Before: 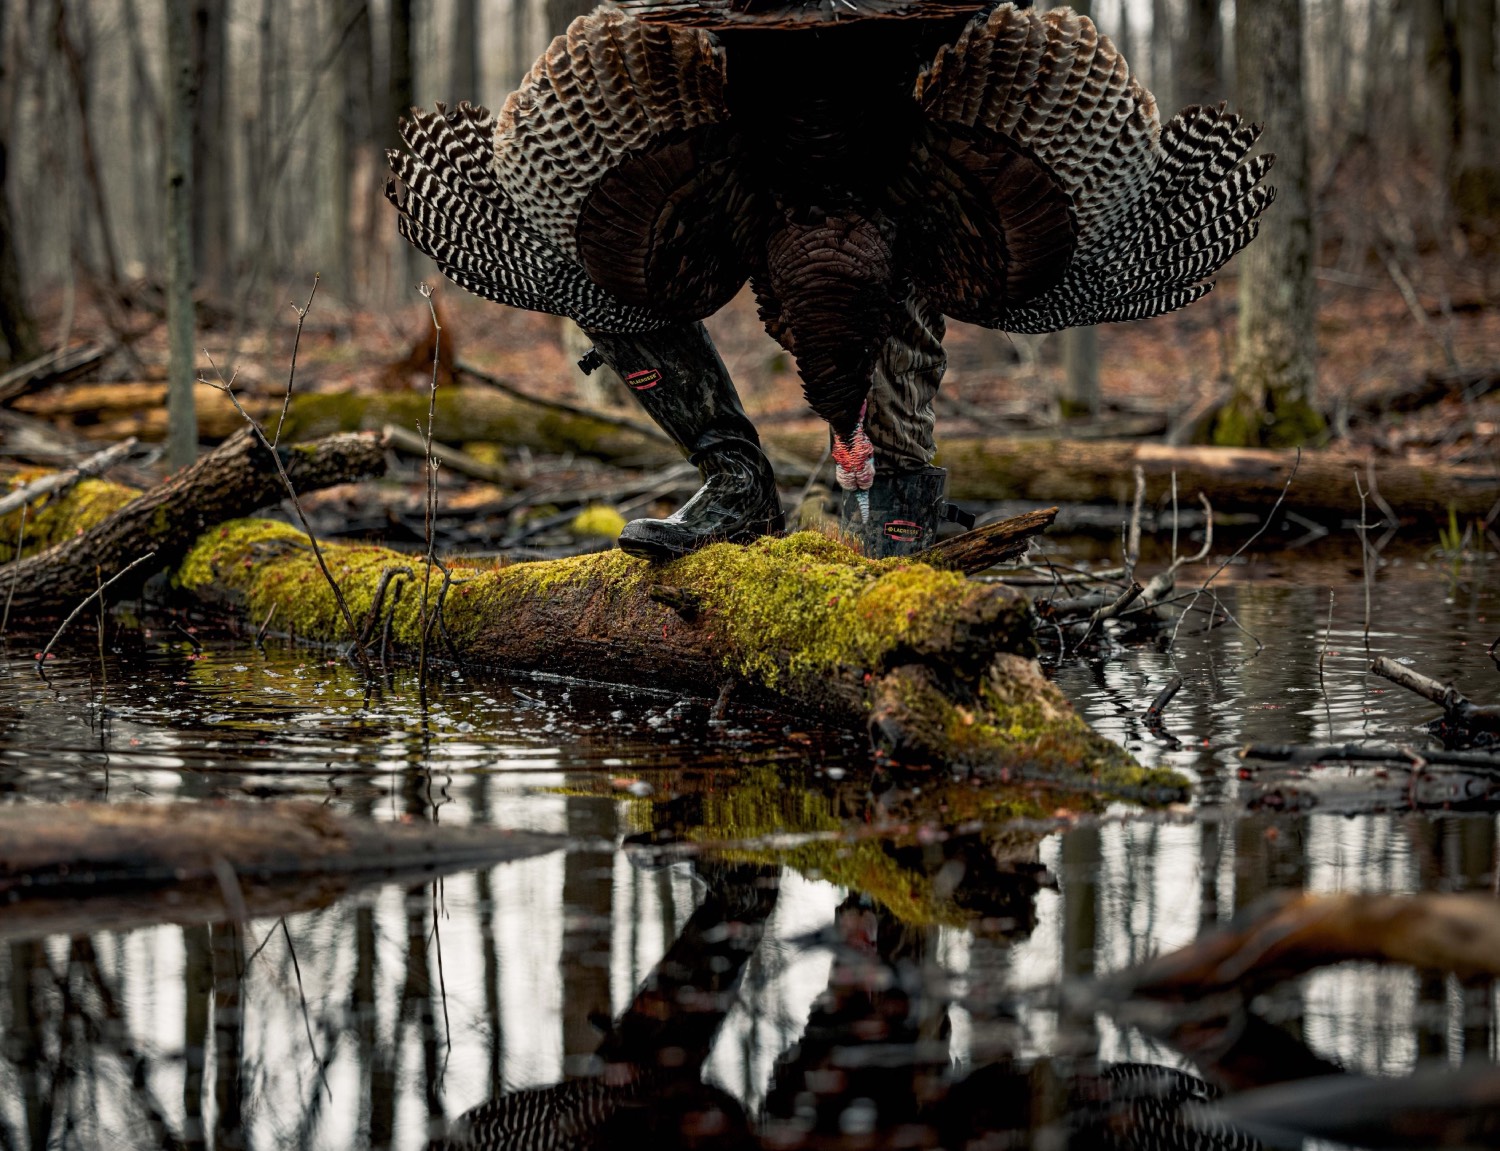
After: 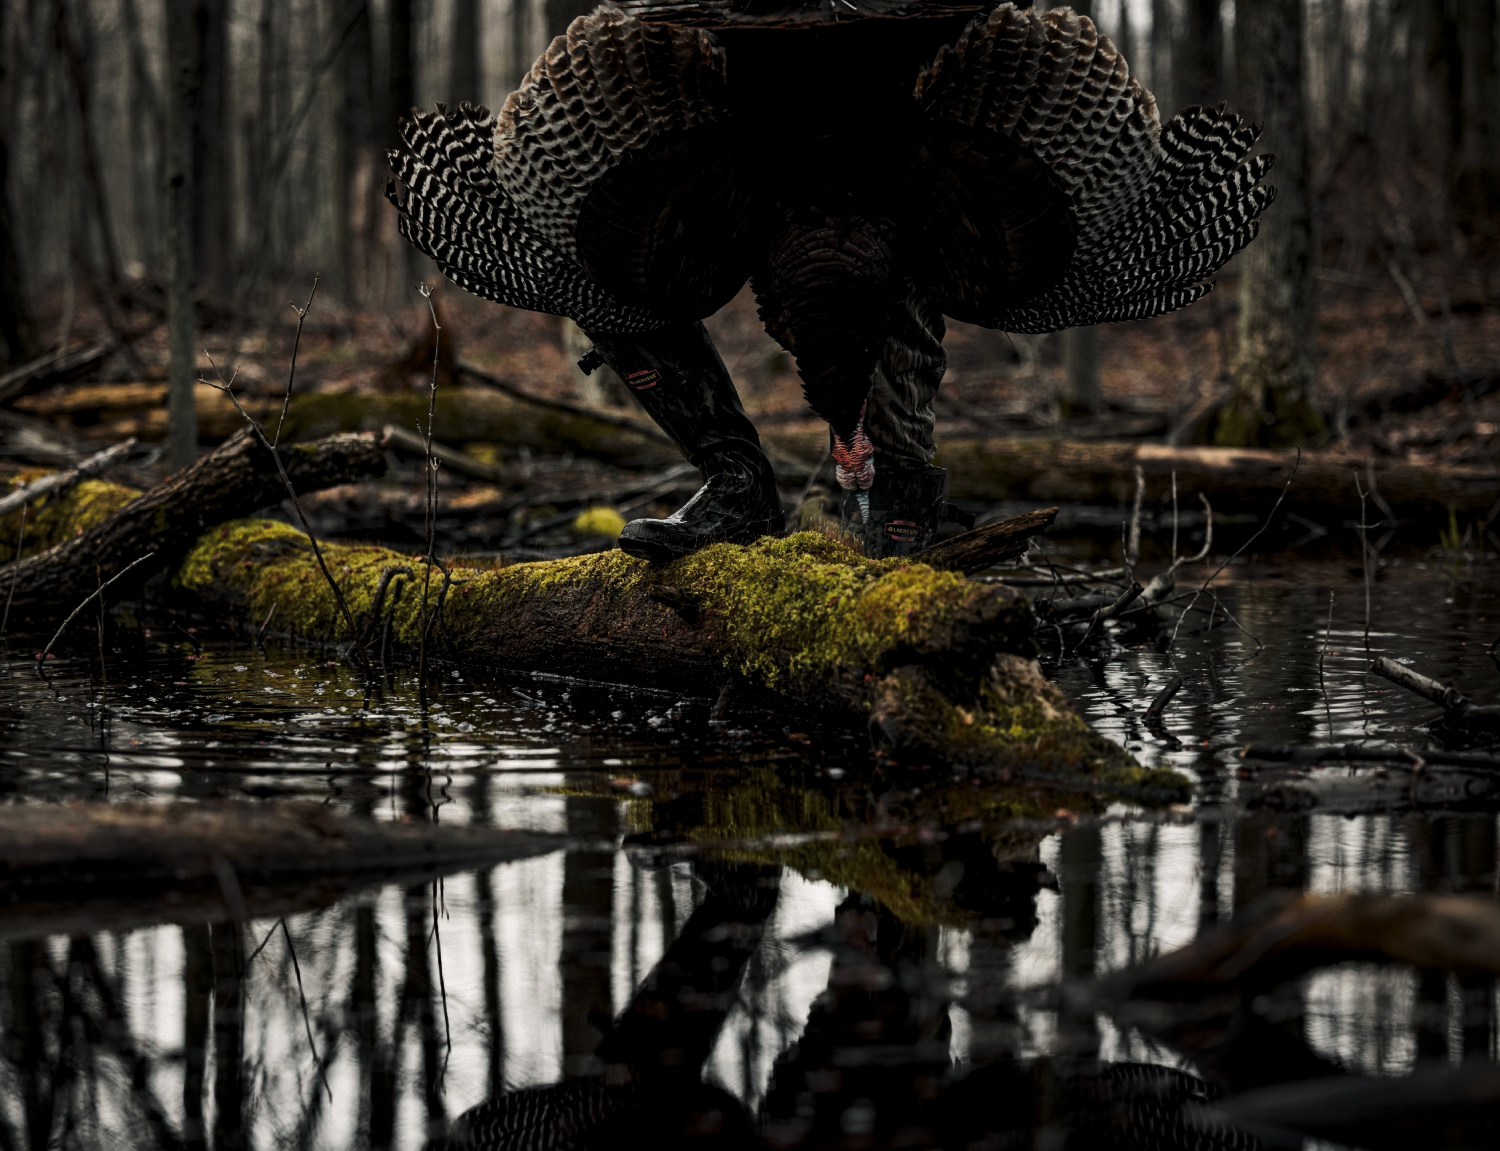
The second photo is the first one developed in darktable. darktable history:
levels: levels [0, 0.618, 1]
rotate and perspective: automatic cropping original format, crop left 0, crop top 0
